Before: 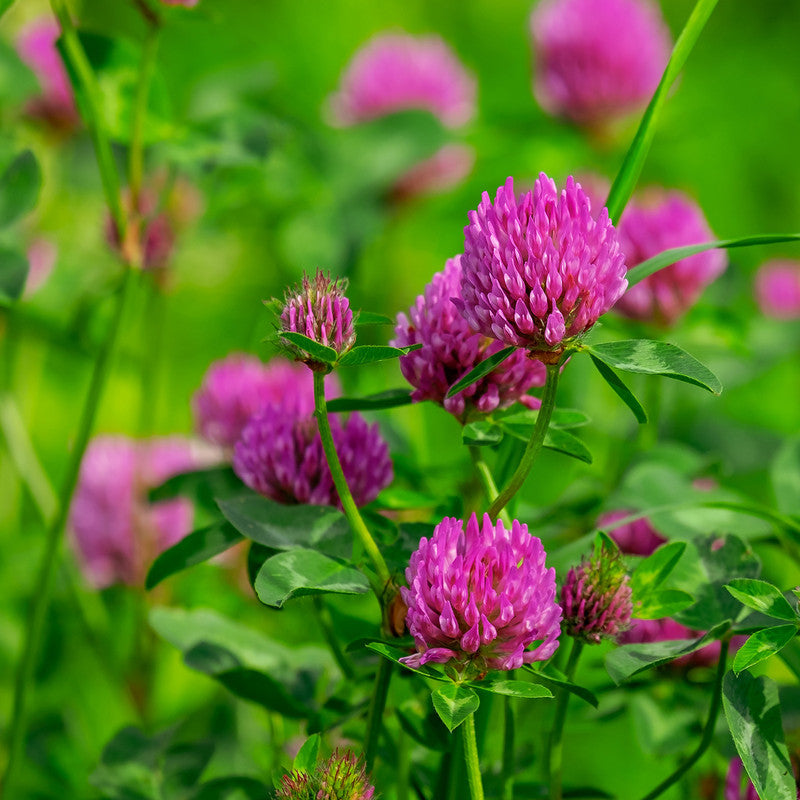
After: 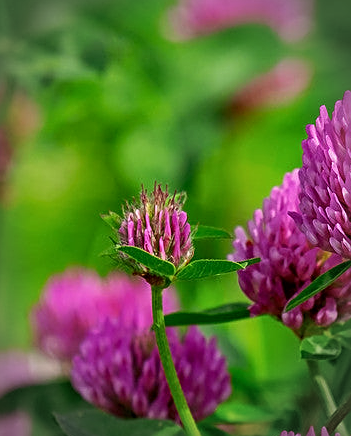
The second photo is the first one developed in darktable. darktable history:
shadows and highlights: shadows 25.84, highlights -26.35, highlights color adjustment 40.51%
sharpen: on, module defaults
crop: left 20.307%, top 10.761%, right 35.813%, bottom 34.699%
local contrast: mode bilateral grid, contrast 21, coarseness 50, detail 119%, midtone range 0.2
vignetting: automatic ratio true, dithering 16-bit output
